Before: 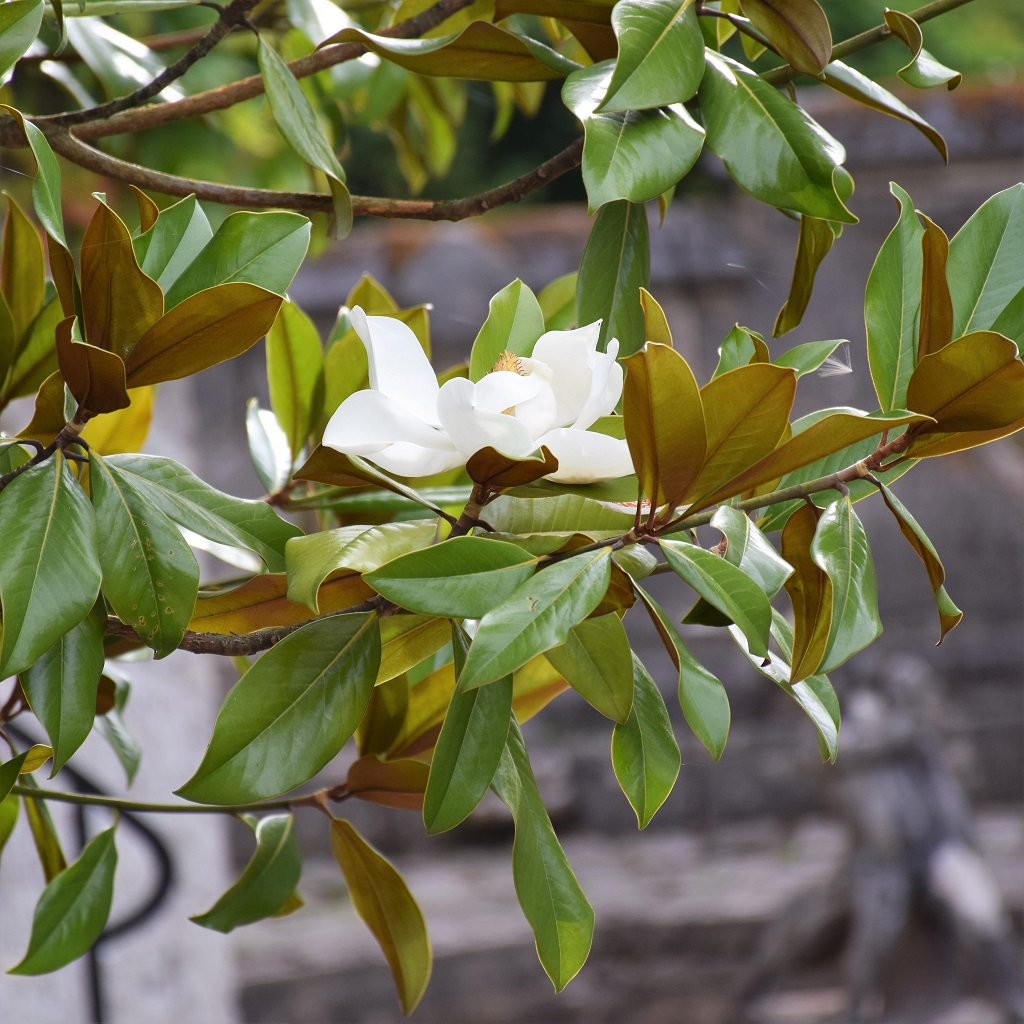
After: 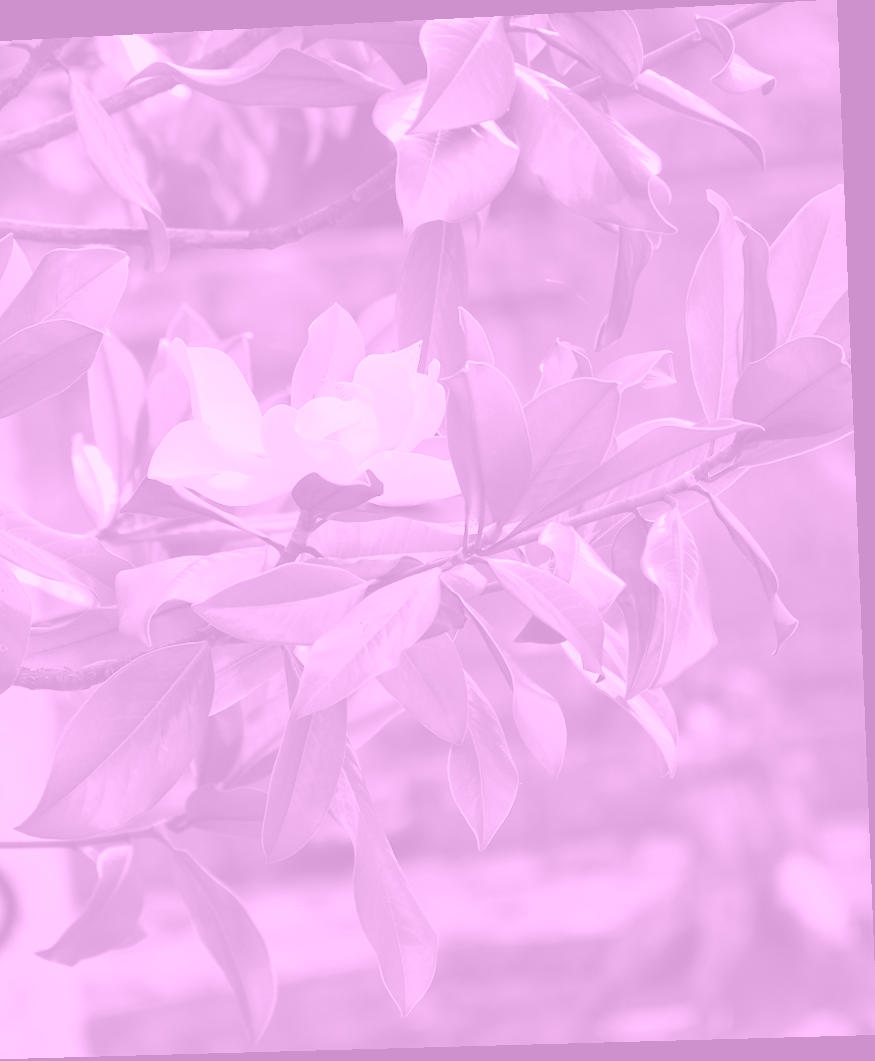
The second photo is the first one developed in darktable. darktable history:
levels: levels [0, 0.499, 1]
rotate and perspective: rotation -2.22°, lens shift (horizontal) -0.022, automatic cropping off
tone curve: curves: ch0 [(0, 0) (0.003, 0.098) (0.011, 0.099) (0.025, 0.103) (0.044, 0.114) (0.069, 0.13) (0.1, 0.142) (0.136, 0.161) (0.177, 0.189) (0.224, 0.224) (0.277, 0.266) (0.335, 0.32) (0.399, 0.38) (0.468, 0.45) (0.543, 0.522) (0.623, 0.598) (0.709, 0.669) (0.801, 0.731) (0.898, 0.786) (1, 1)], preserve colors none
colorize: hue 331.2°, saturation 69%, source mix 30.28%, lightness 69.02%, version 1
crop: left 17.582%, bottom 0.031%
